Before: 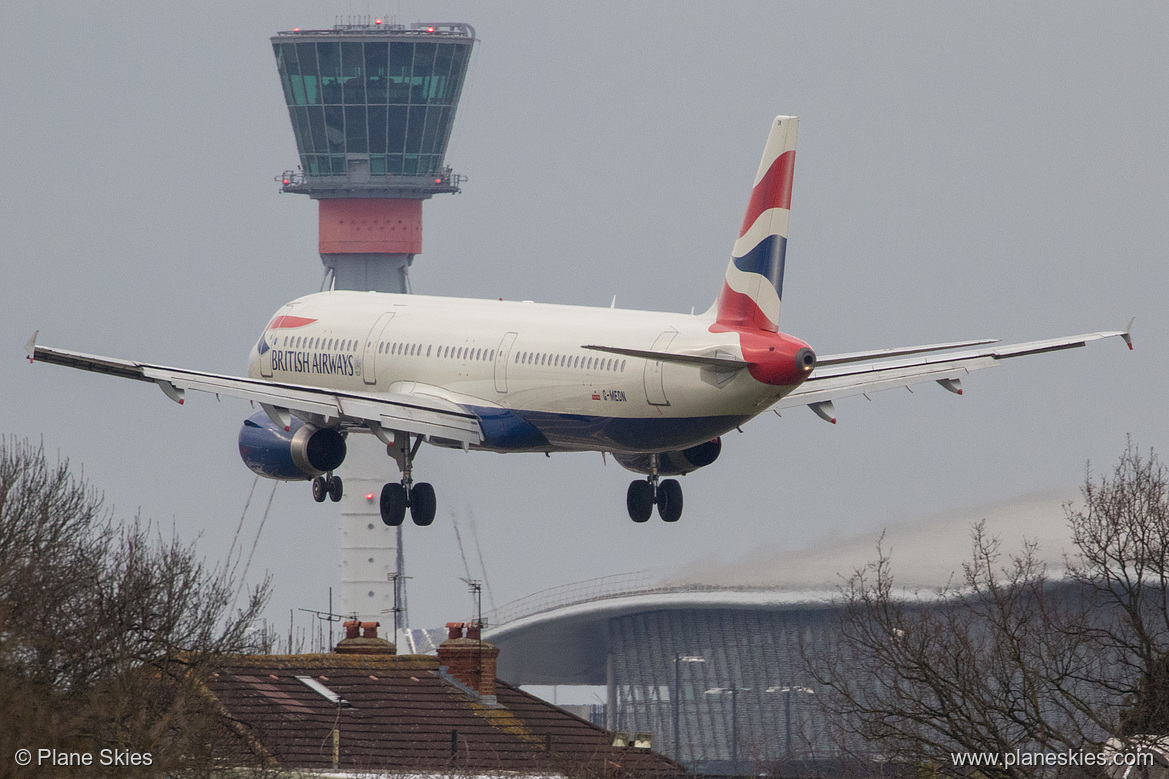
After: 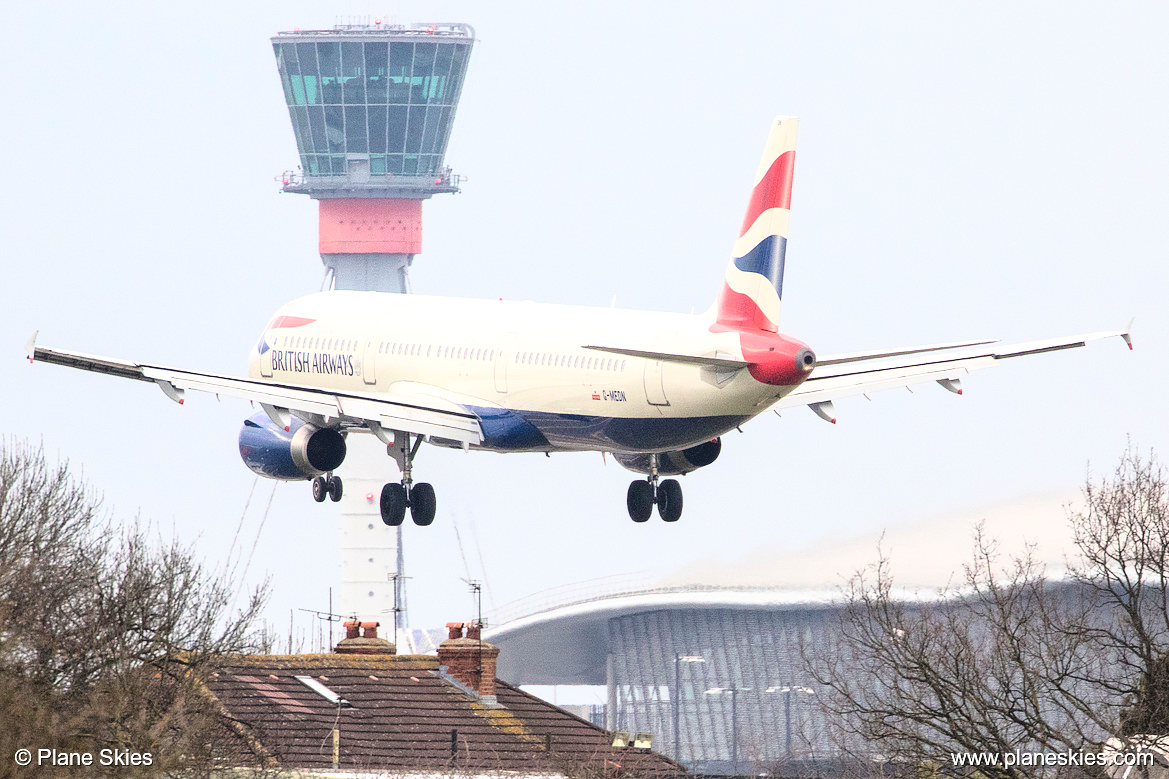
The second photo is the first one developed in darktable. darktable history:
base curve: curves: ch0 [(0, 0) (0.028, 0.03) (0.121, 0.232) (0.46, 0.748) (0.859, 0.968) (1, 1)]
contrast brightness saturation: contrast 0.047
exposure: black level correction 0, exposure 0.891 EV, compensate exposure bias true, compensate highlight preservation false
